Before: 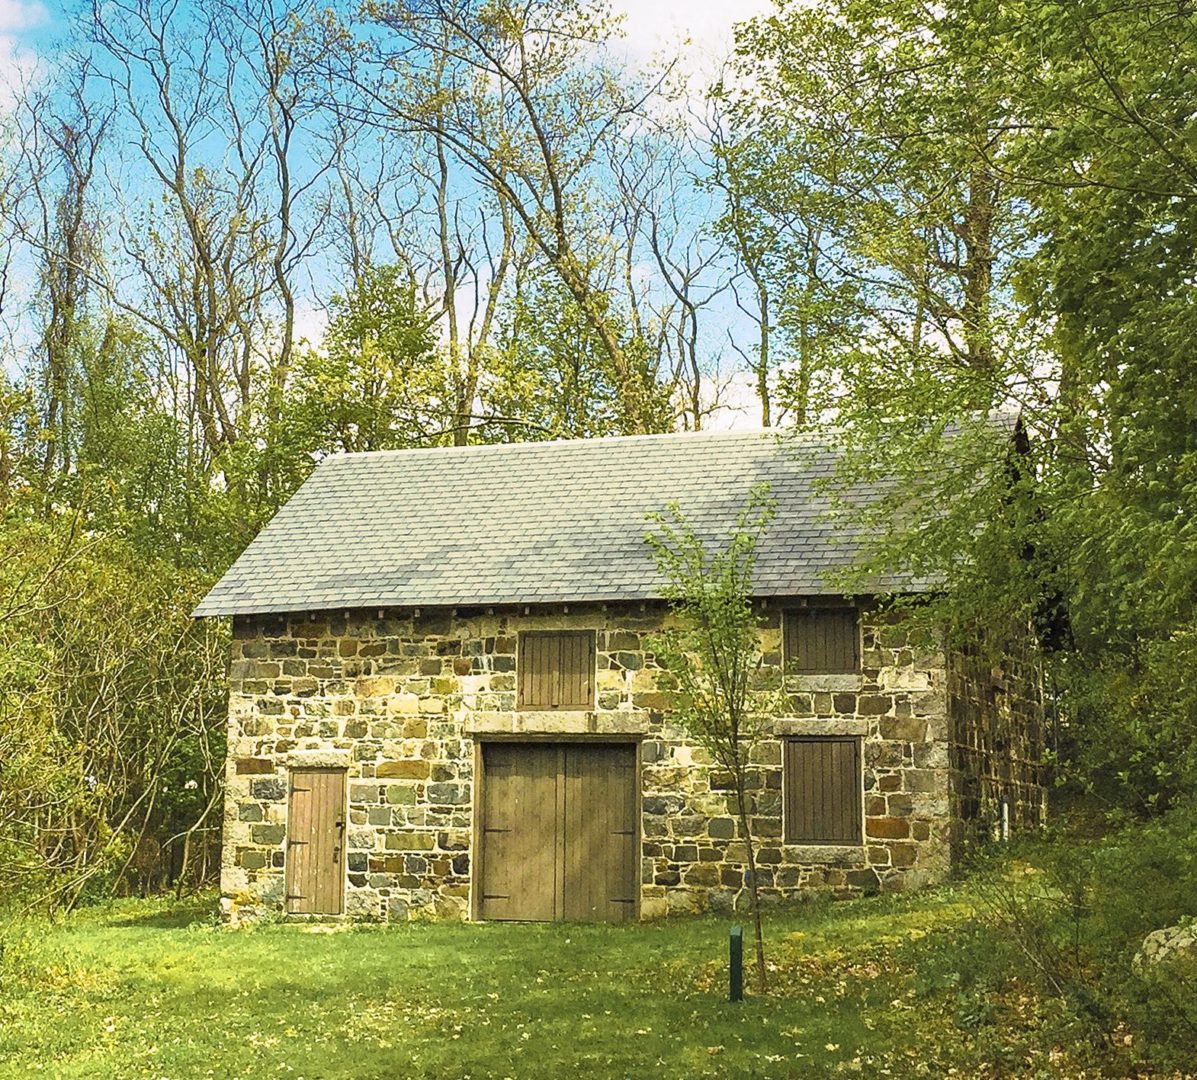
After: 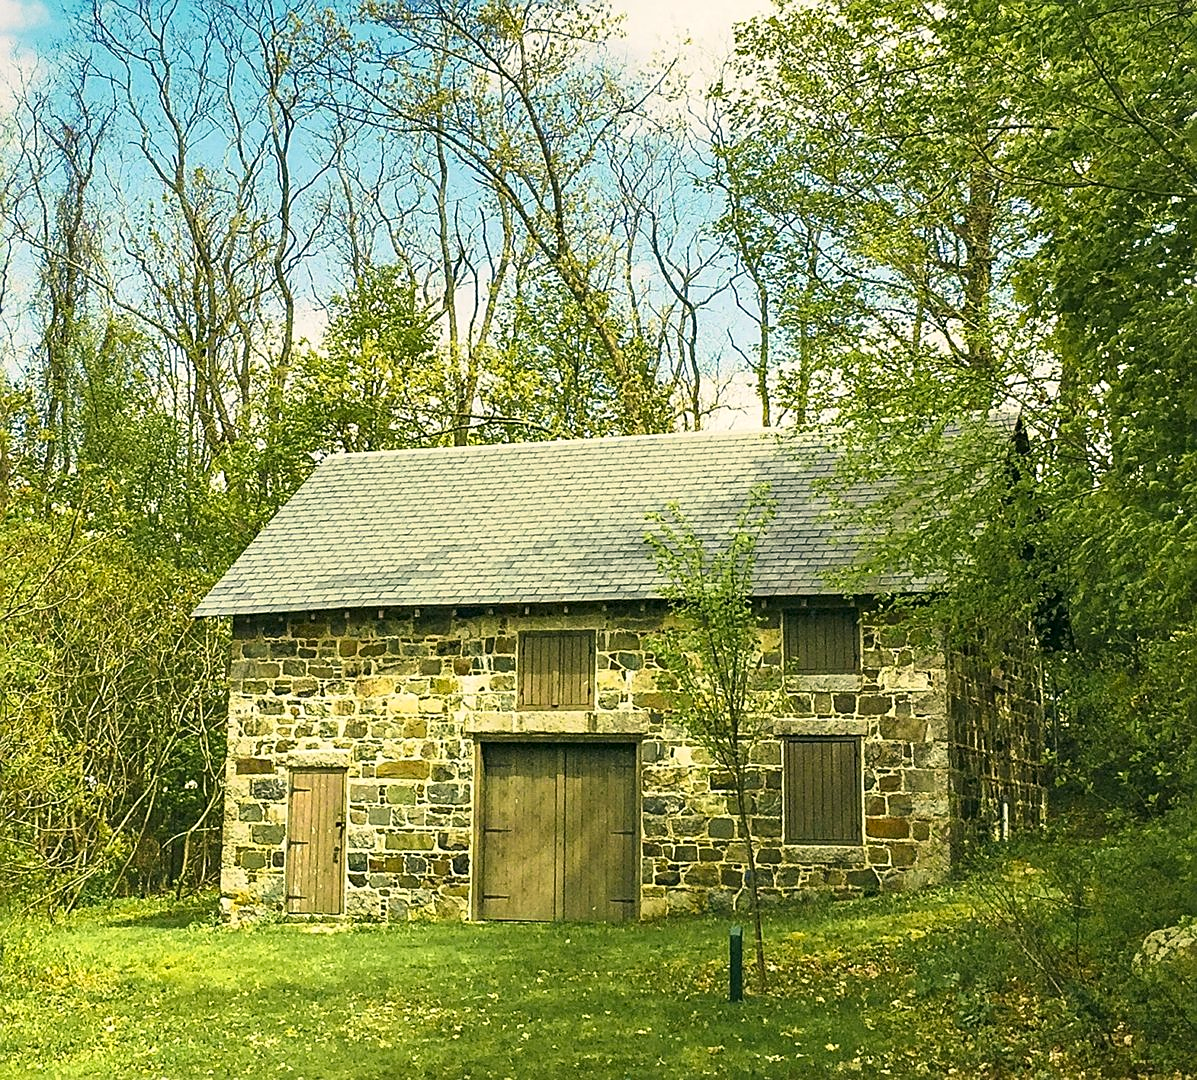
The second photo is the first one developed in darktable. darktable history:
contrast brightness saturation: contrast 0.084, saturation 0.024
sharpen: on, module defaults
color correction: highlights a* -0.386, highlights b* 9.41, shadows a* -8.8, shadows b* 1.05
